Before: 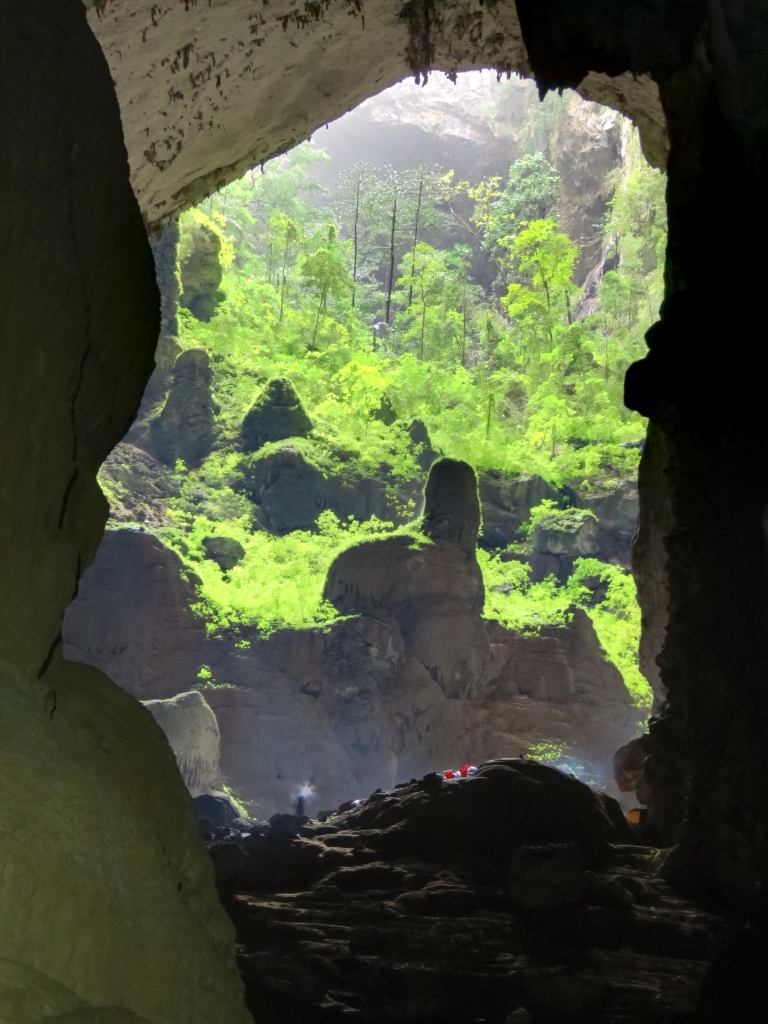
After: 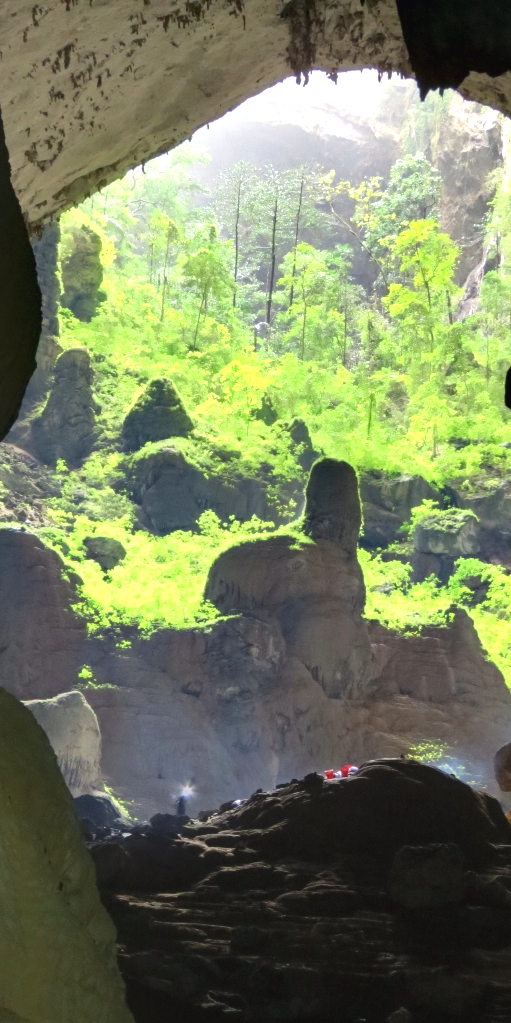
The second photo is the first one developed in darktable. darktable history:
crop and rotate: left 15.58%, right 17.81%
exposure: black level correction -0.002, exposure 0.538 EV, compensate highlight preservation false
